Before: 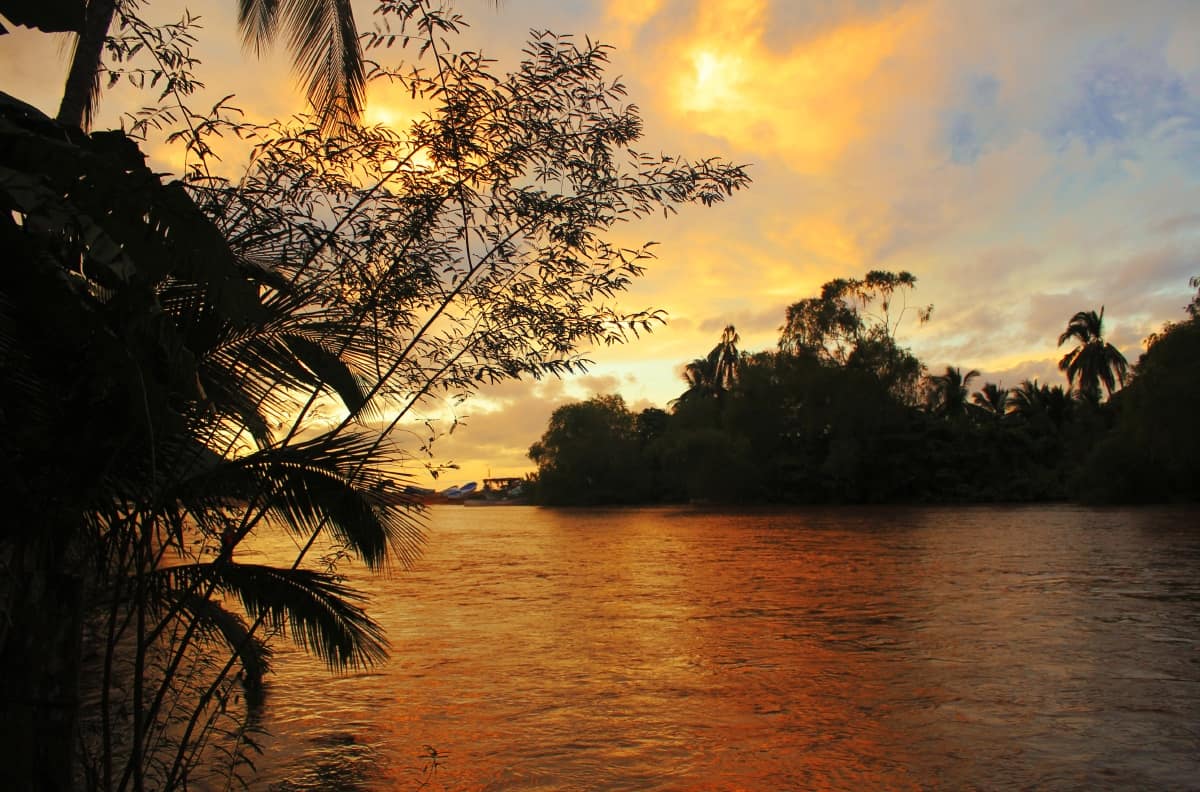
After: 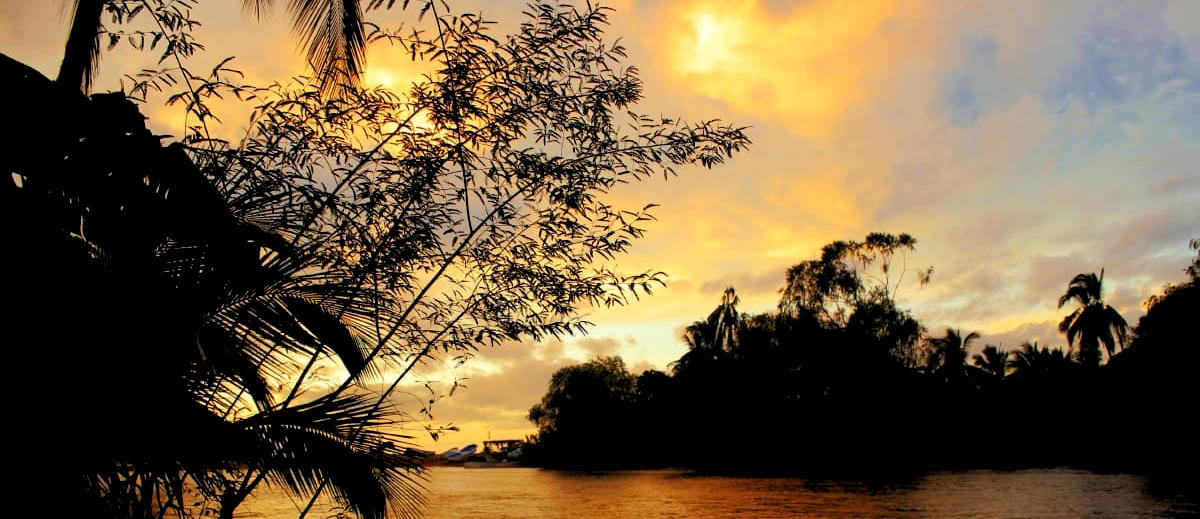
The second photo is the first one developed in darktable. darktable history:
crop and rotate: top 4.848%, bottom 29.503%
white balance: red 1, blue 1
exposure: black level correction 0.006, exposure -0.226 EV, compensate highlight preservation false
rgb levels: levels [[0.01, 0.419, 0.839], [0, 0.5, 1], [0, 0.5, 1]]
